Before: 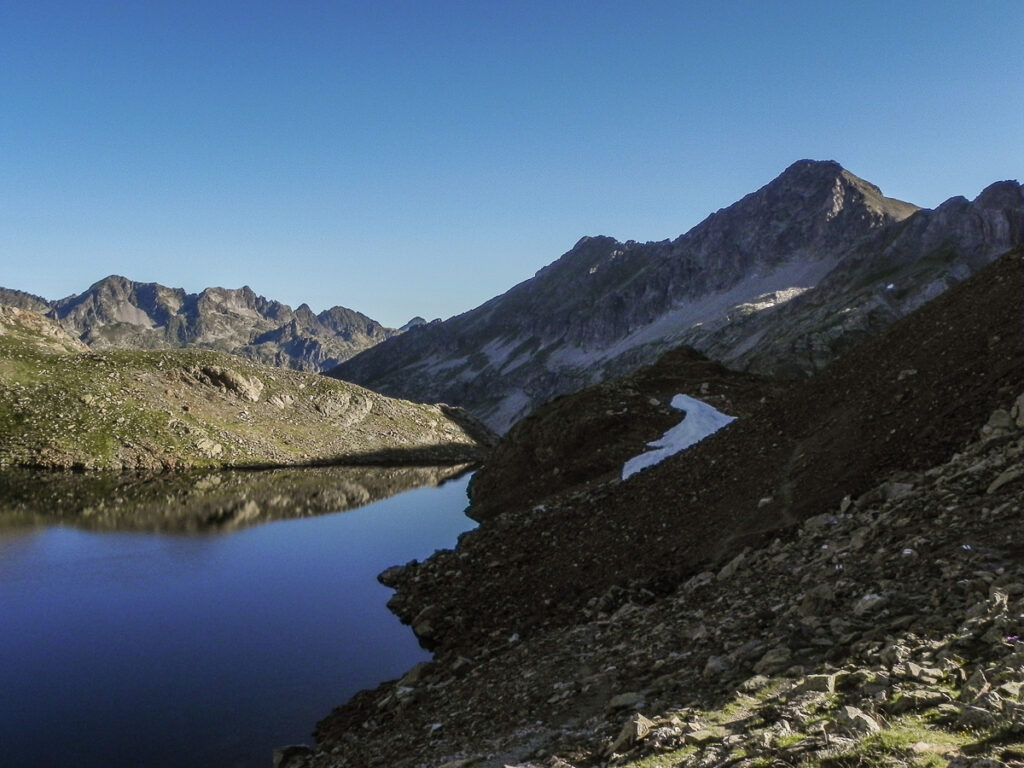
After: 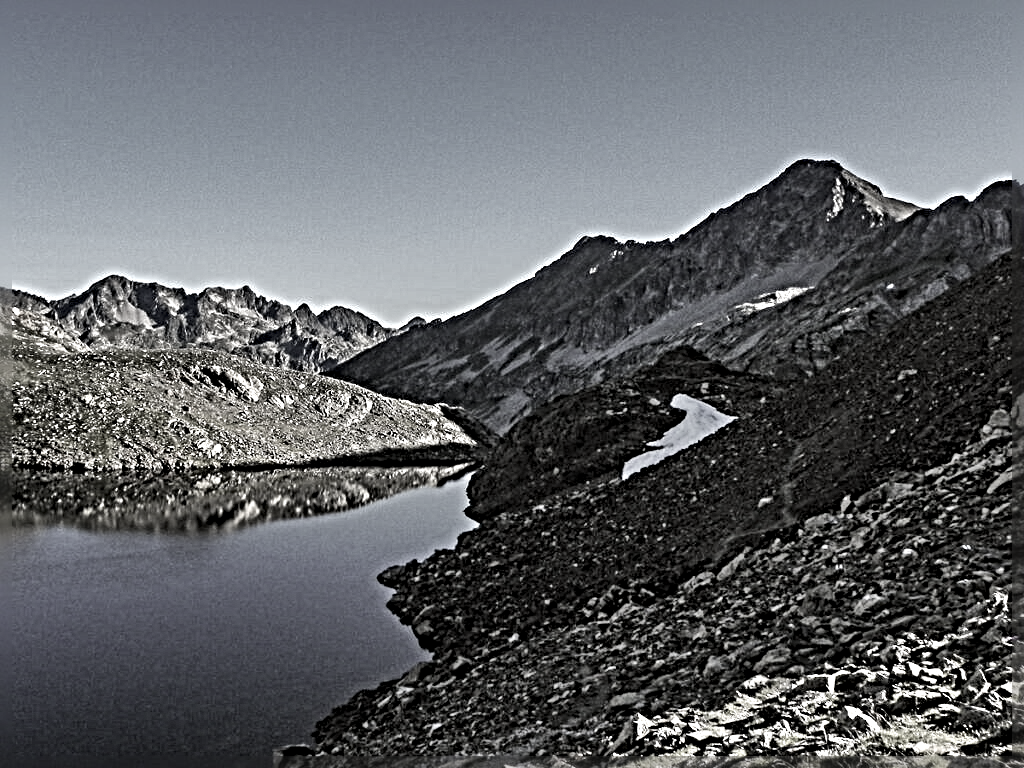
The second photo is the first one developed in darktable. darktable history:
color correction: saturation 0.2
sharpen: radius 6.3, amount 1.8, threshold 0
shadows and highlights: soften with gaussian
exposure: compensate highlight preservation false
